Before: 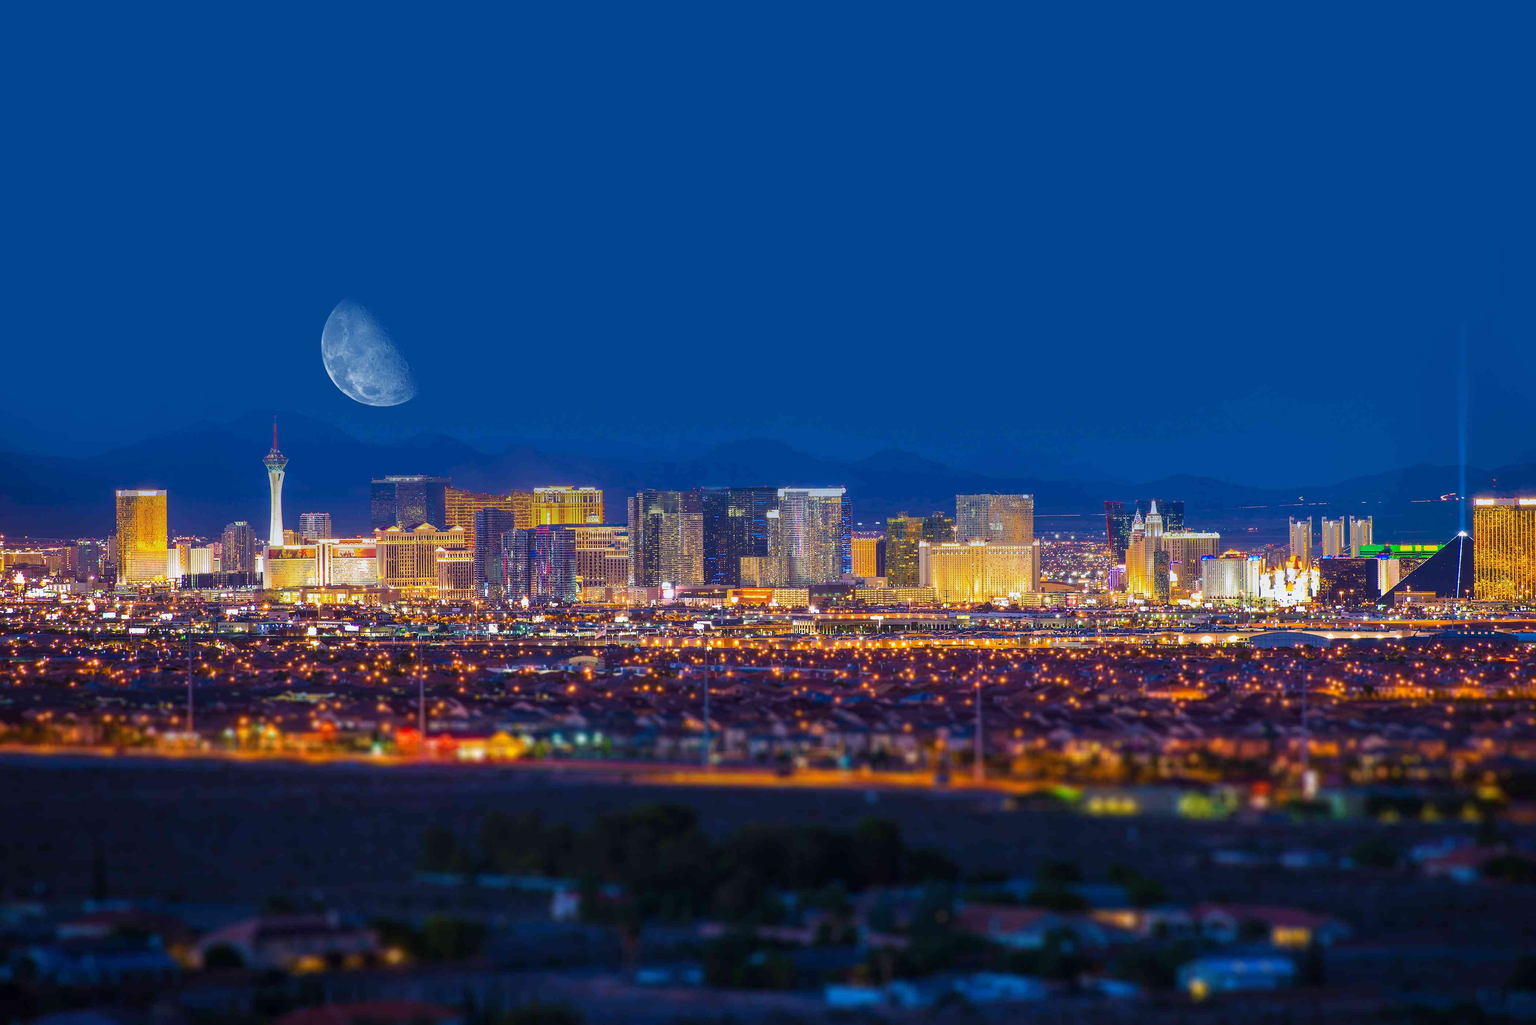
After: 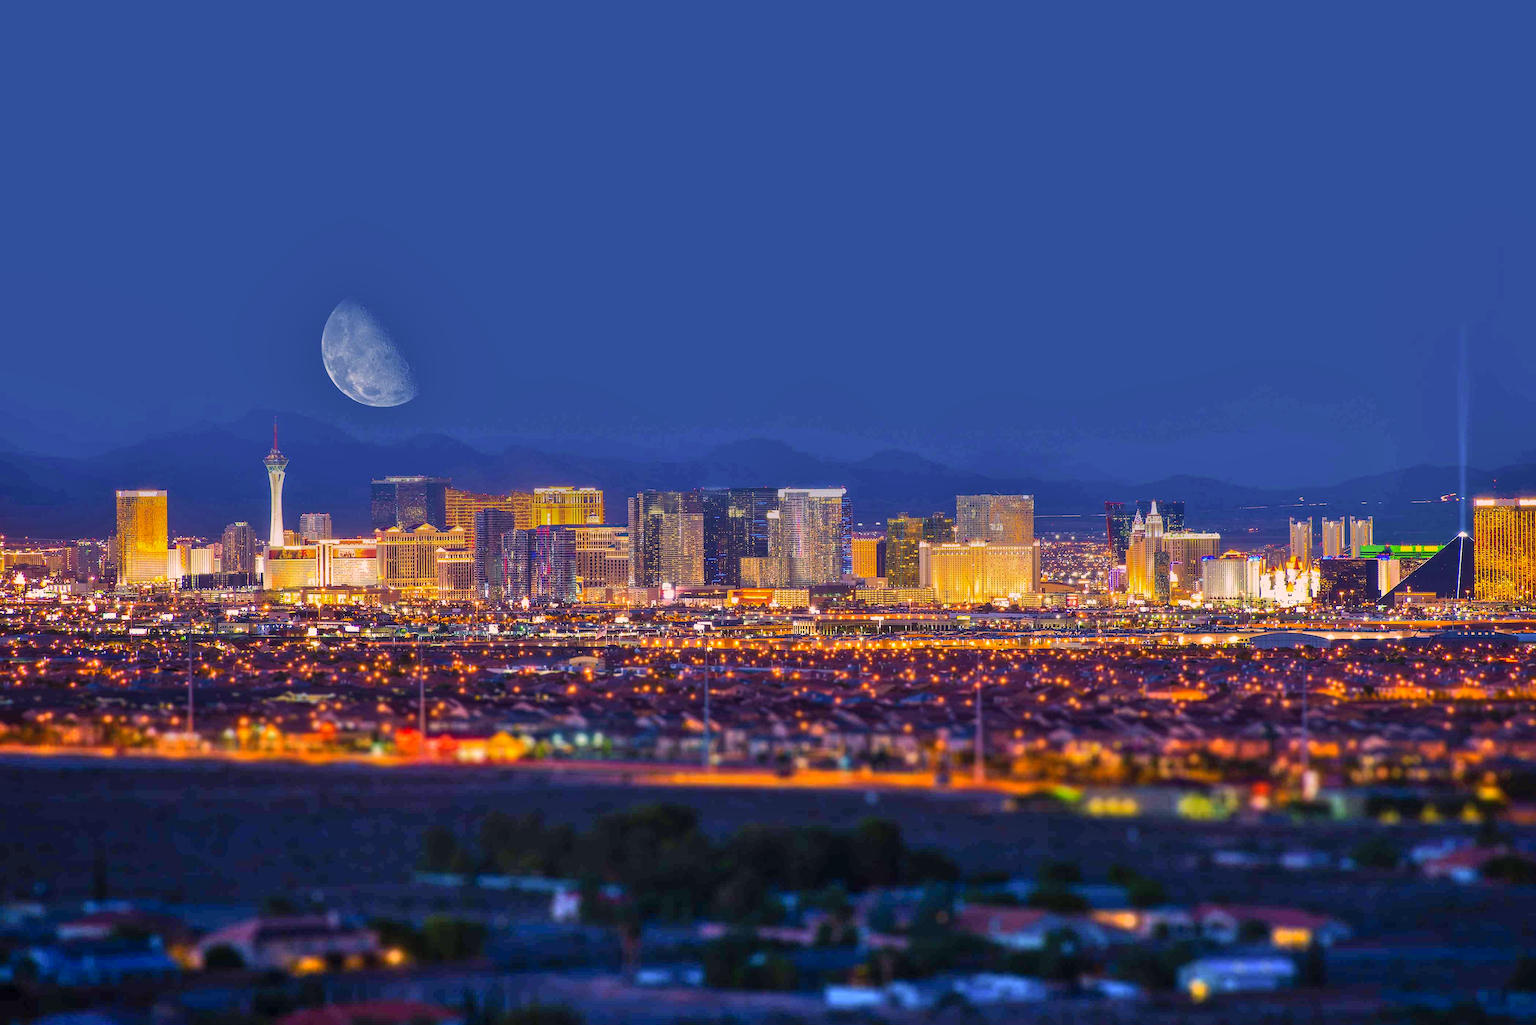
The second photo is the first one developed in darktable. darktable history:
color correction: highlights a* 11.27, highlights b* 11.49
shadows and highlights: low approximation 0.01, soften with gaussian
